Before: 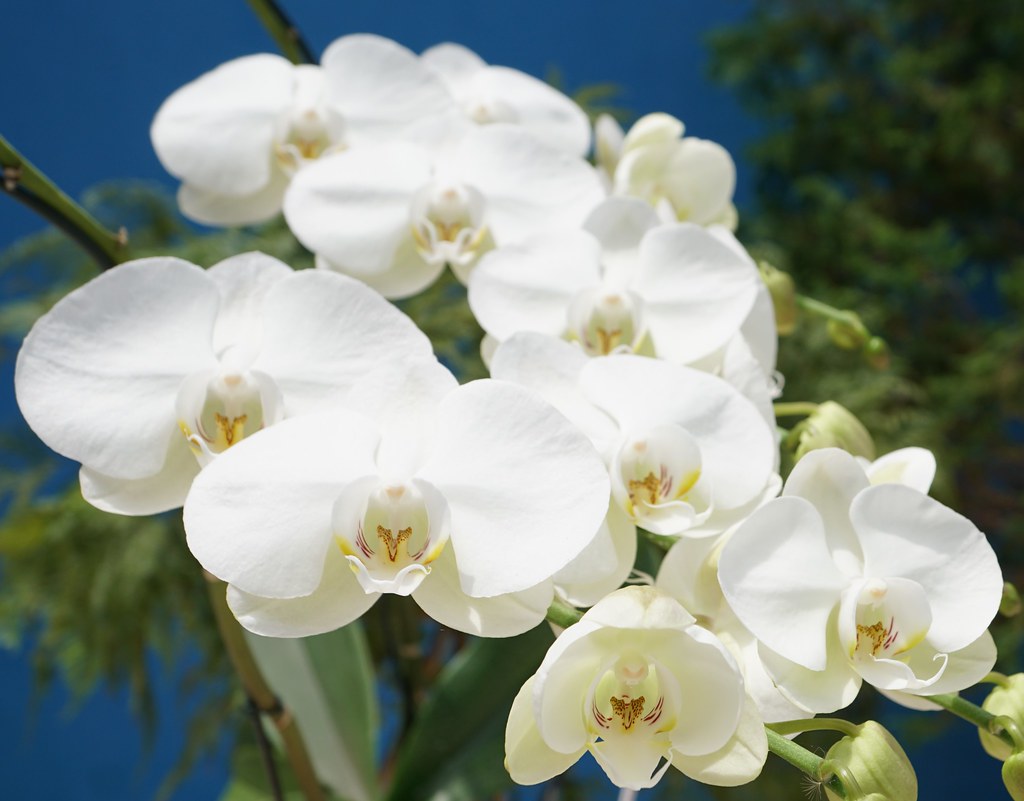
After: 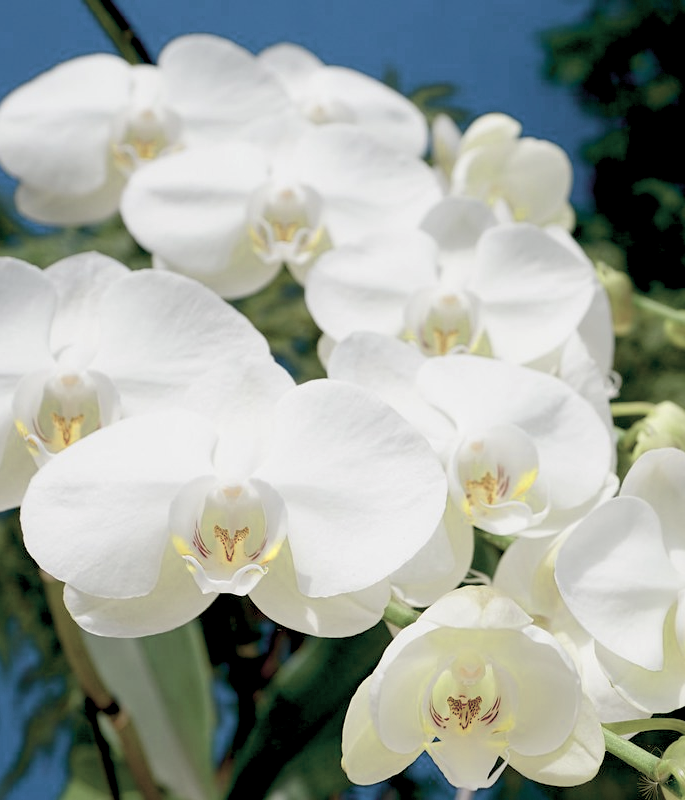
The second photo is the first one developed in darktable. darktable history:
tone equalizer: edges refinement/feathering 500, mask exposure compensation -1.57 EV, preserve details no
crop and rotate: left 15.994%, right 17.074%
color balance rgb: perceptual saturation grading › global saturation -31.811%, global vibrance 15.782%, saturation formula JzAzBz (2021)
exposure: black level correction 0.029, exposure -0.082 EV, compensate highlight preservation false
